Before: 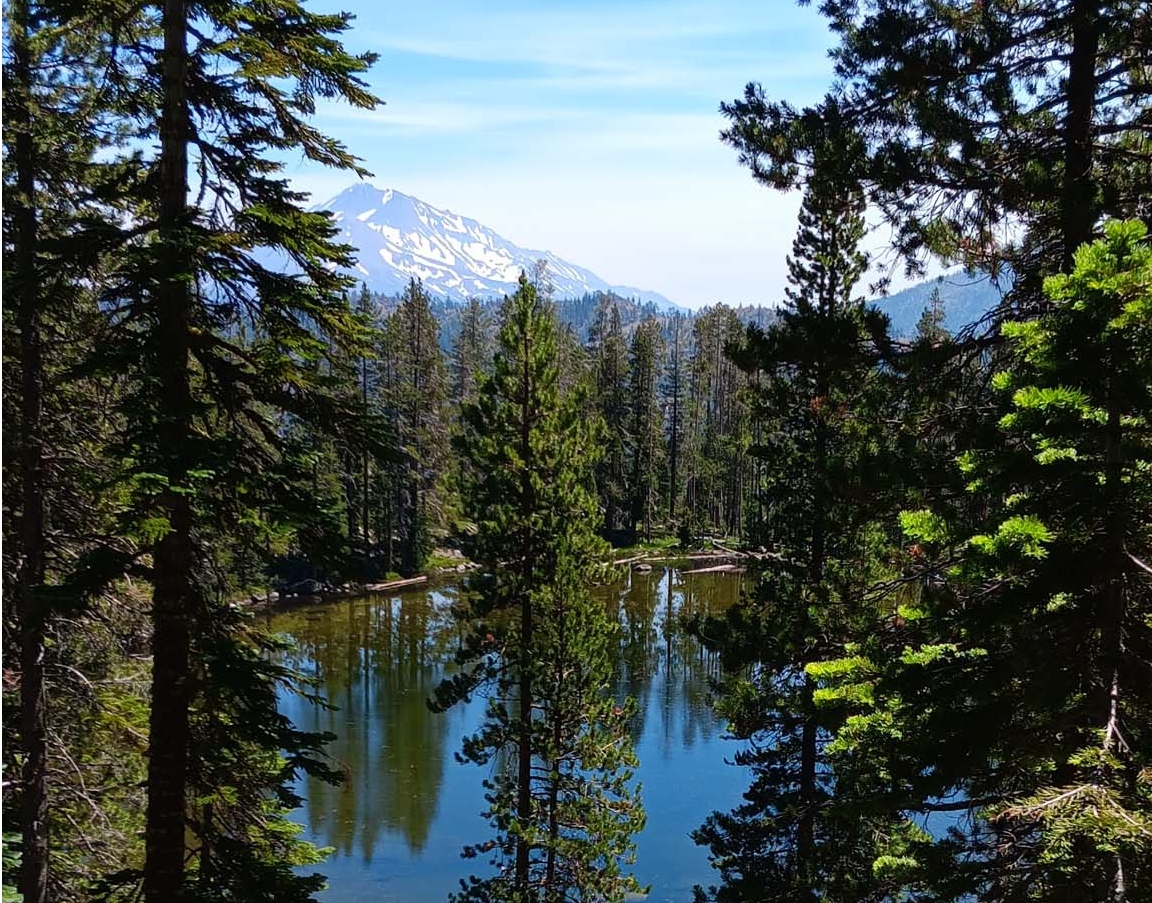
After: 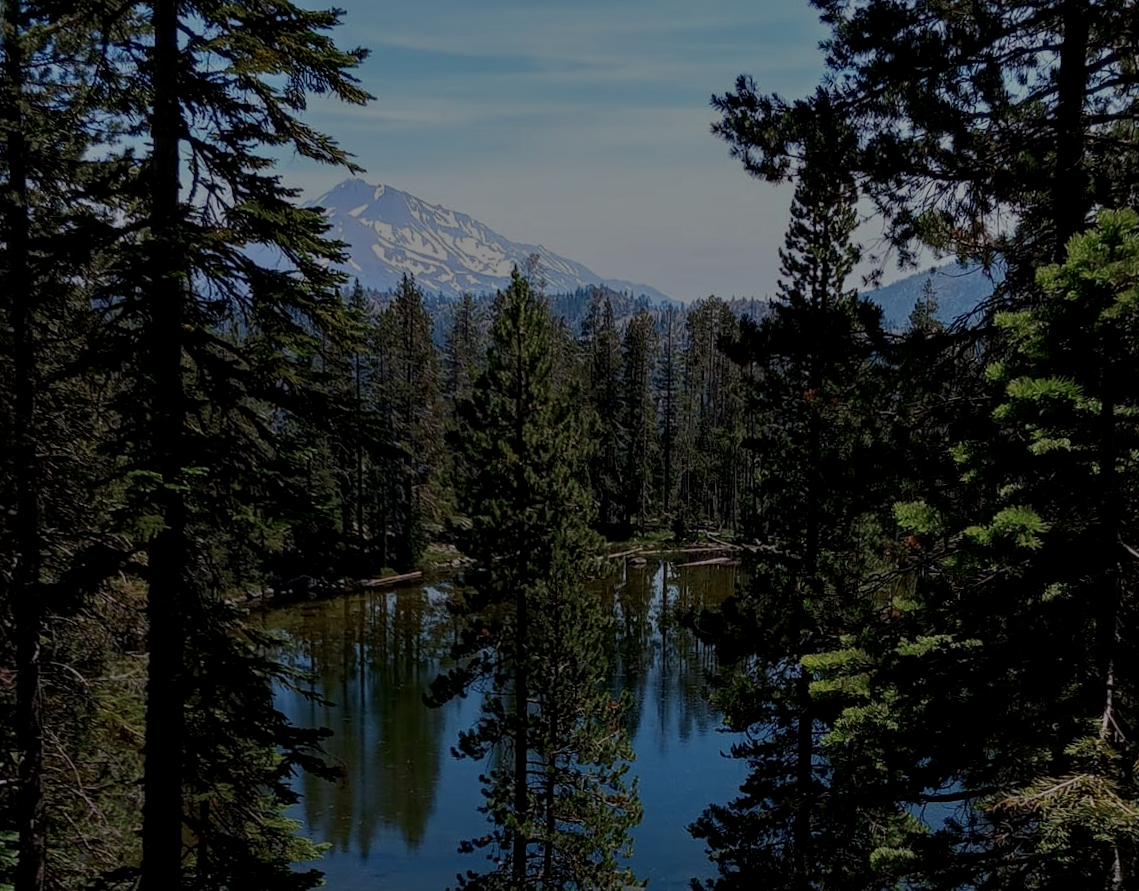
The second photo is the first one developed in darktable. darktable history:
rotate and perspective: rotation -0.45°, automatic cropping original format, crop left 0.008, crop right 0.992, crop top 0.012, crop bottom 0.988
color zones: curves: ch0 [(0.11, 0.396) (0.195, 0.36) (0.25, 0.5) (0.303, 0.412) (0.357, 0.544) (0.75, 0.5) (0.967, 0.328)]; ch1 [(0, 0.468) (0.112, 0.512) (0.202, 0.6) (0.25, 0.5) (0.307, 0.352) (0.357, 0.544) (0.75, 0.5) (0.963, 0.524)]
tone equalizer: -8 EV -2 EV, -7 EV -2 EV, -6 EV -2 EV, -5 EV -2 EV, -4 EV -2 EV, -3 EV -2 EV, -2 EV -2 EV, -1 EV -1.63 EV, +0 EV -2 EV
local contrast: on, module defaults
